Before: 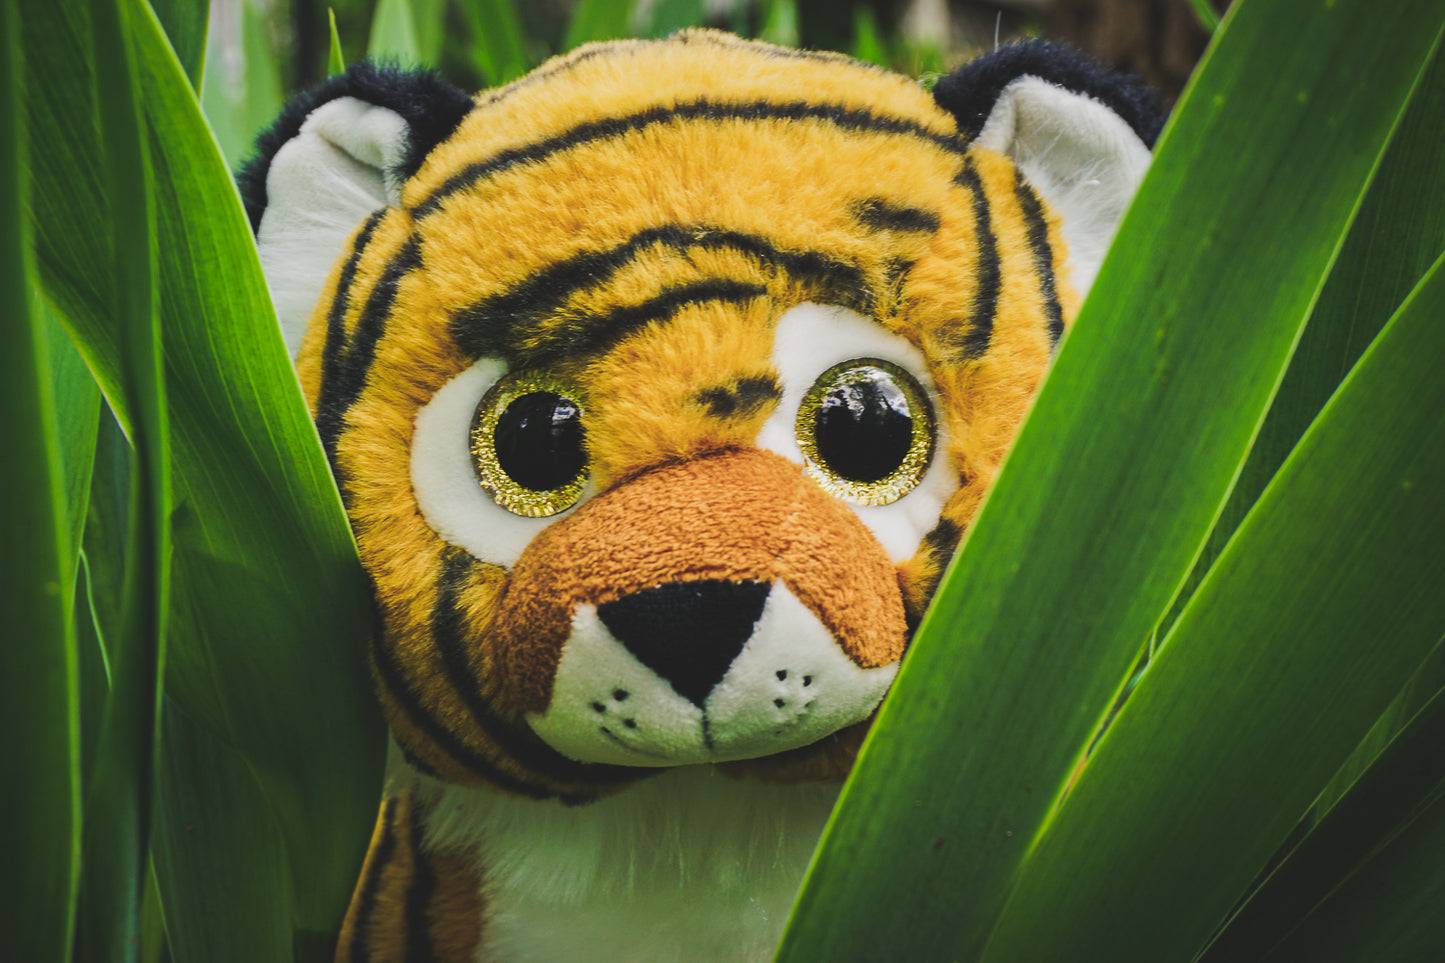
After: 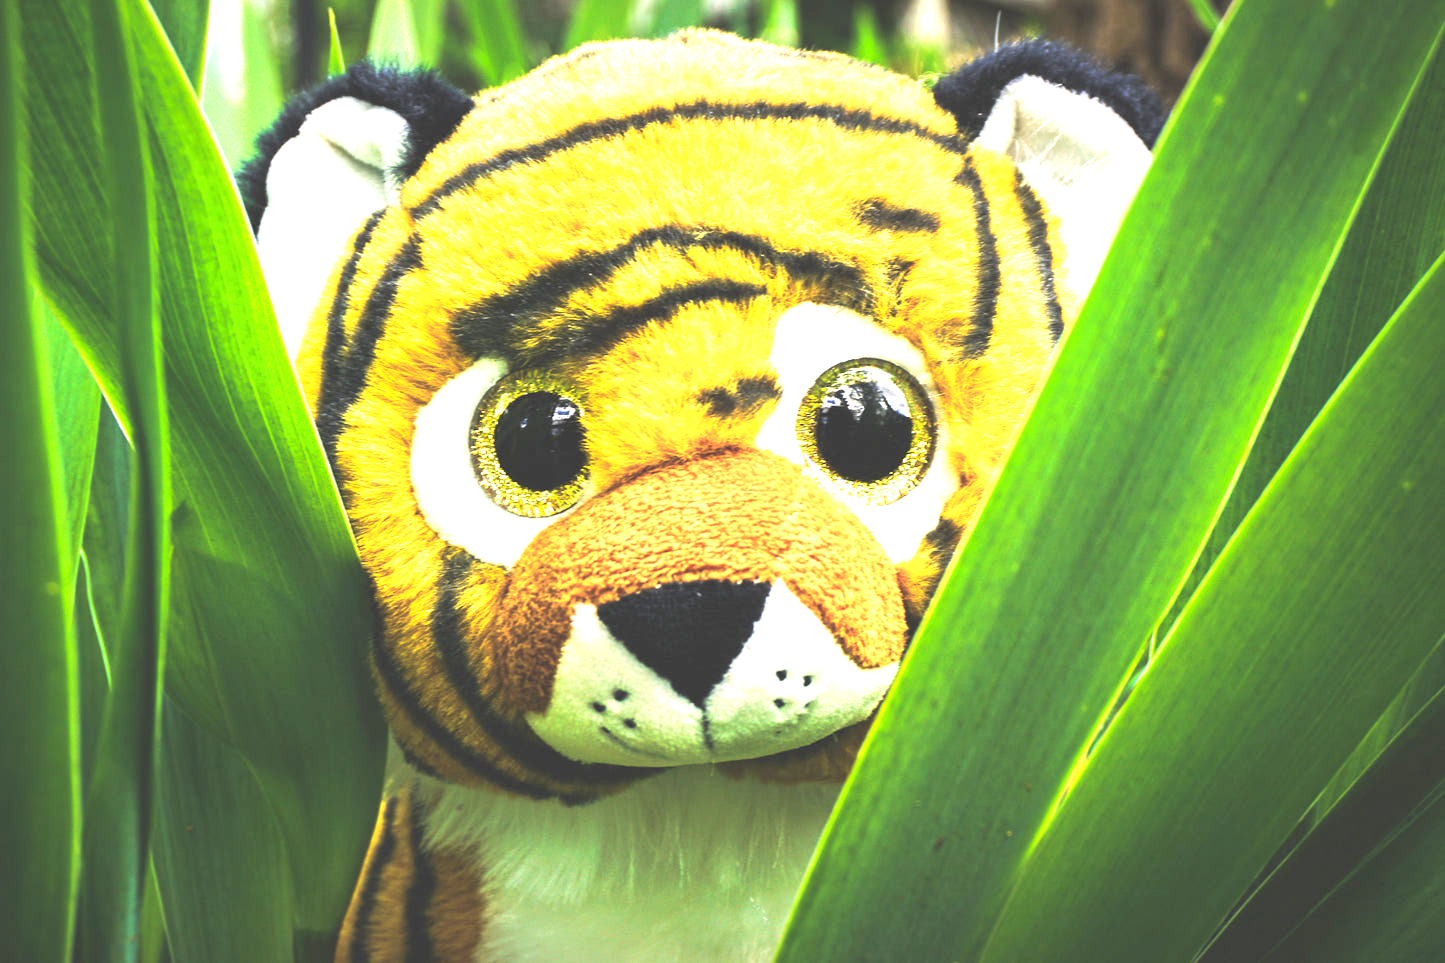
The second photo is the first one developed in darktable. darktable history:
exposure: black level correction 0, exposure 1.686 EV, compensate highlight preservation false
